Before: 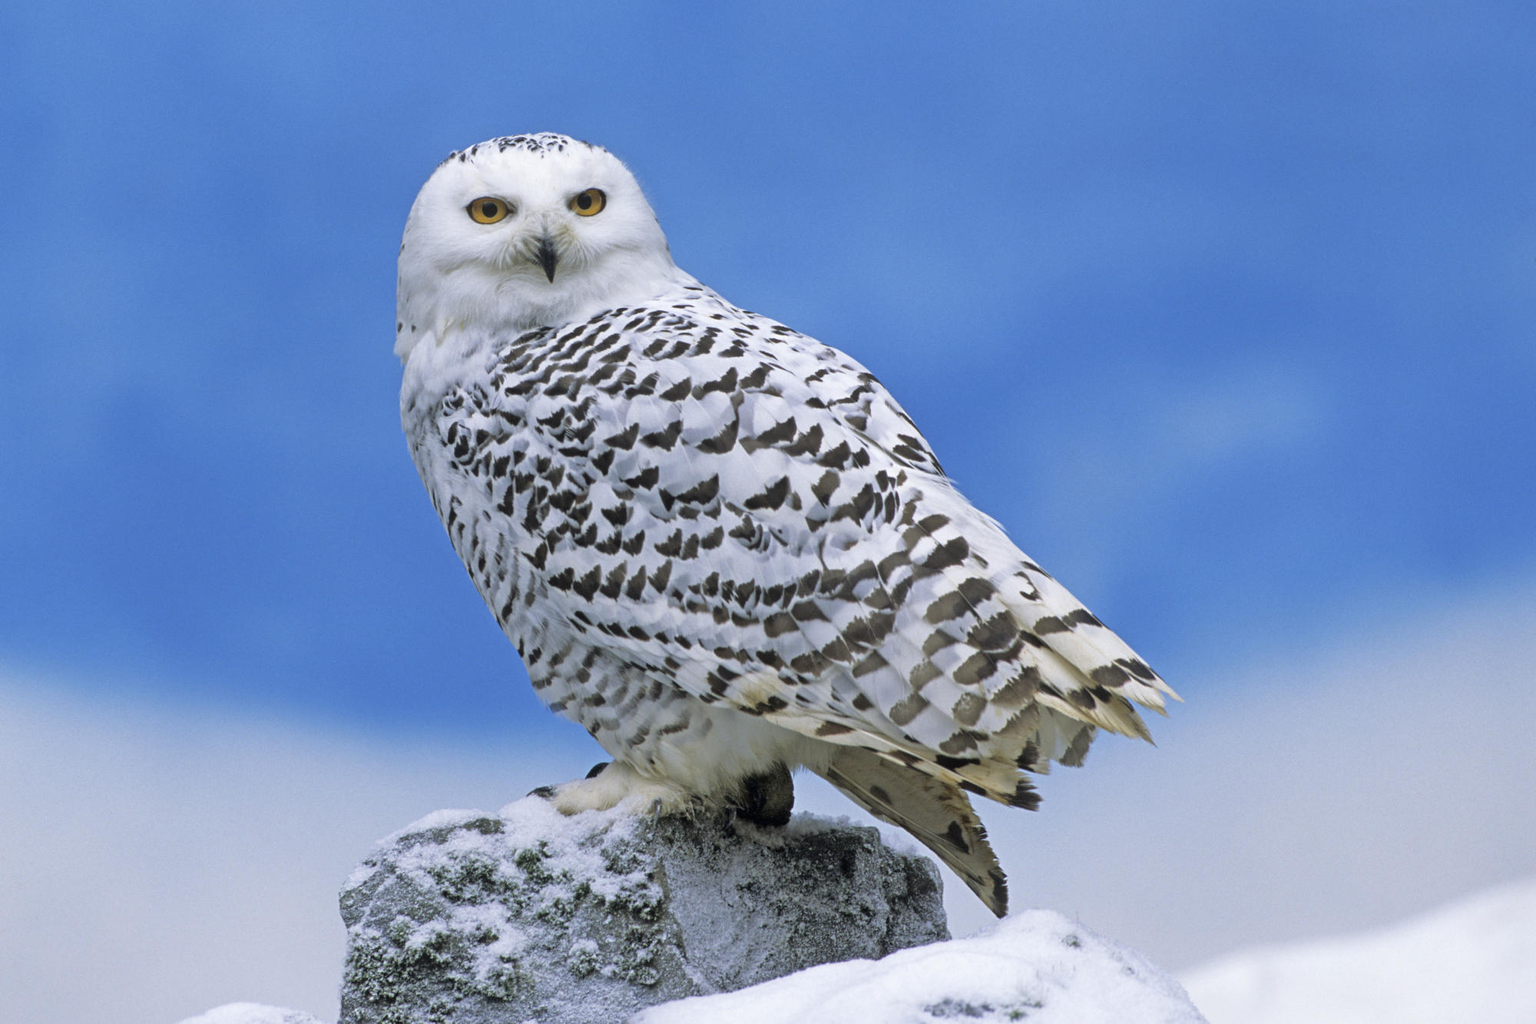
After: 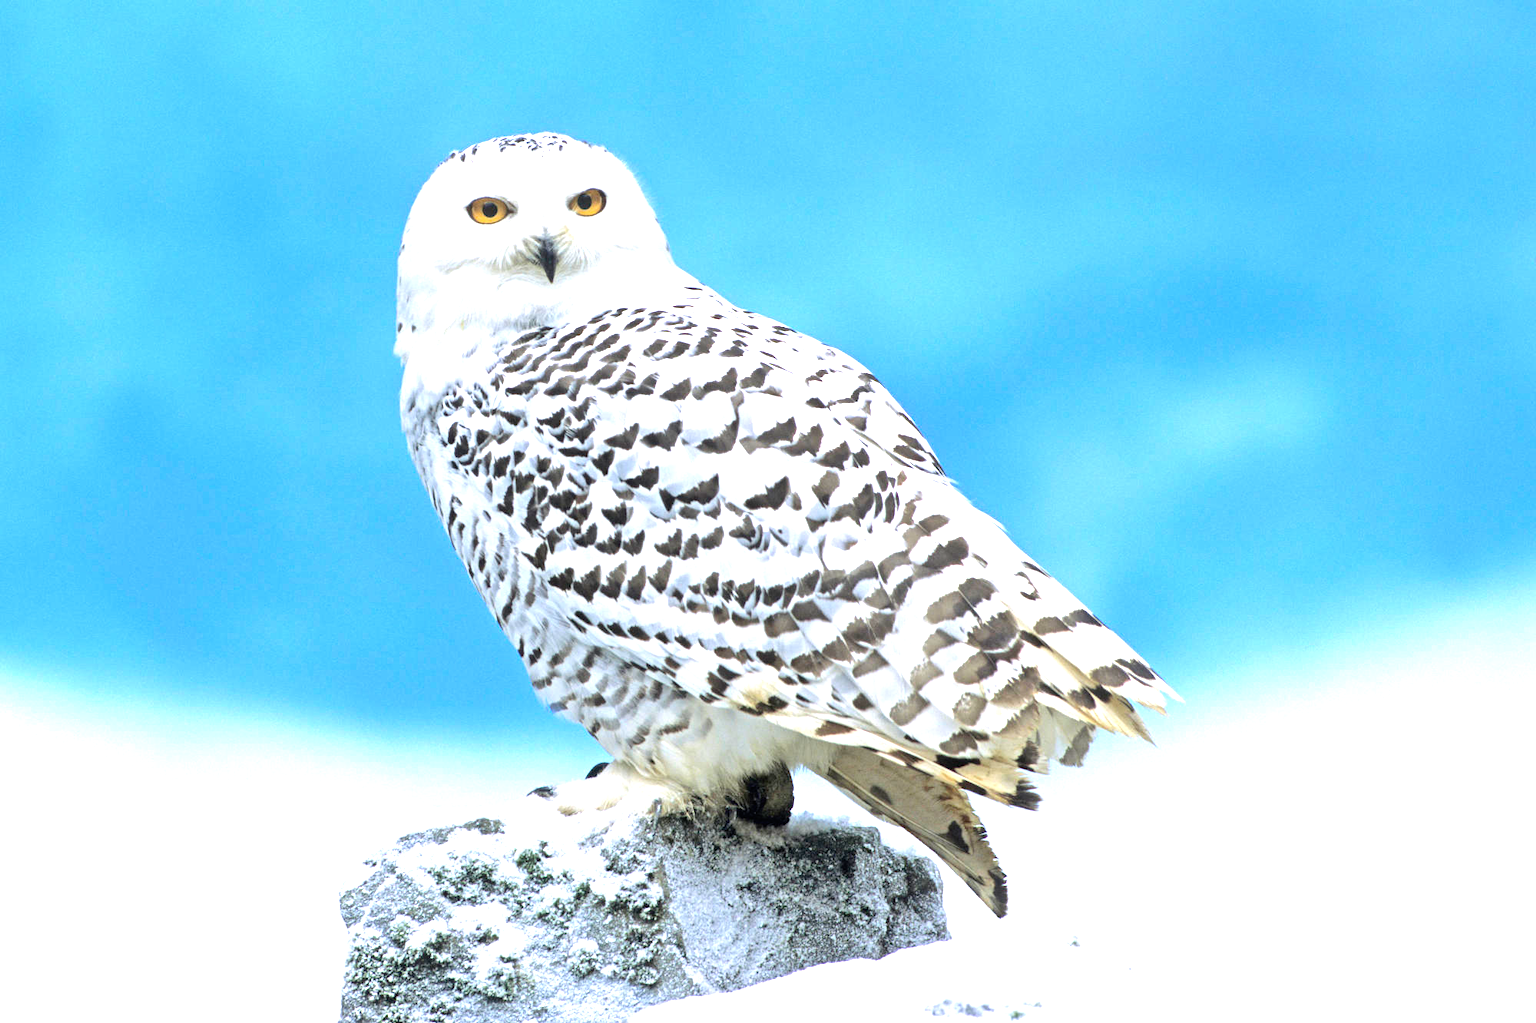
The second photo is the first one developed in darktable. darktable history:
exposure: black level correction 0, exposure 1.509 EV, compensate exposure bias true, compensate highlight preservation false
